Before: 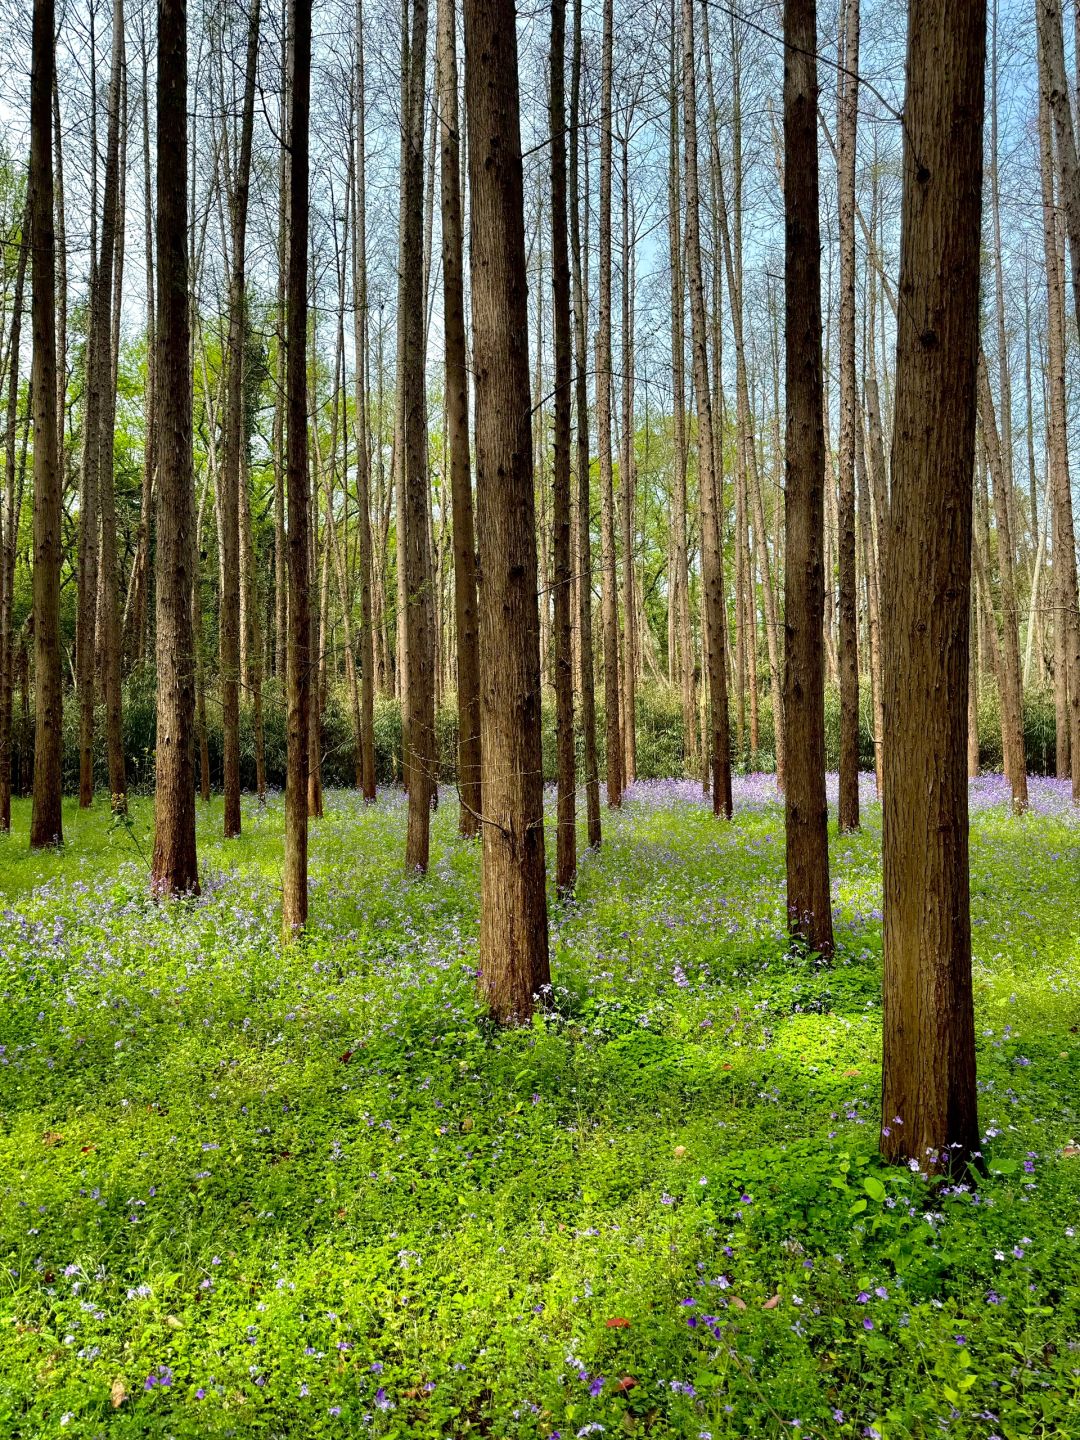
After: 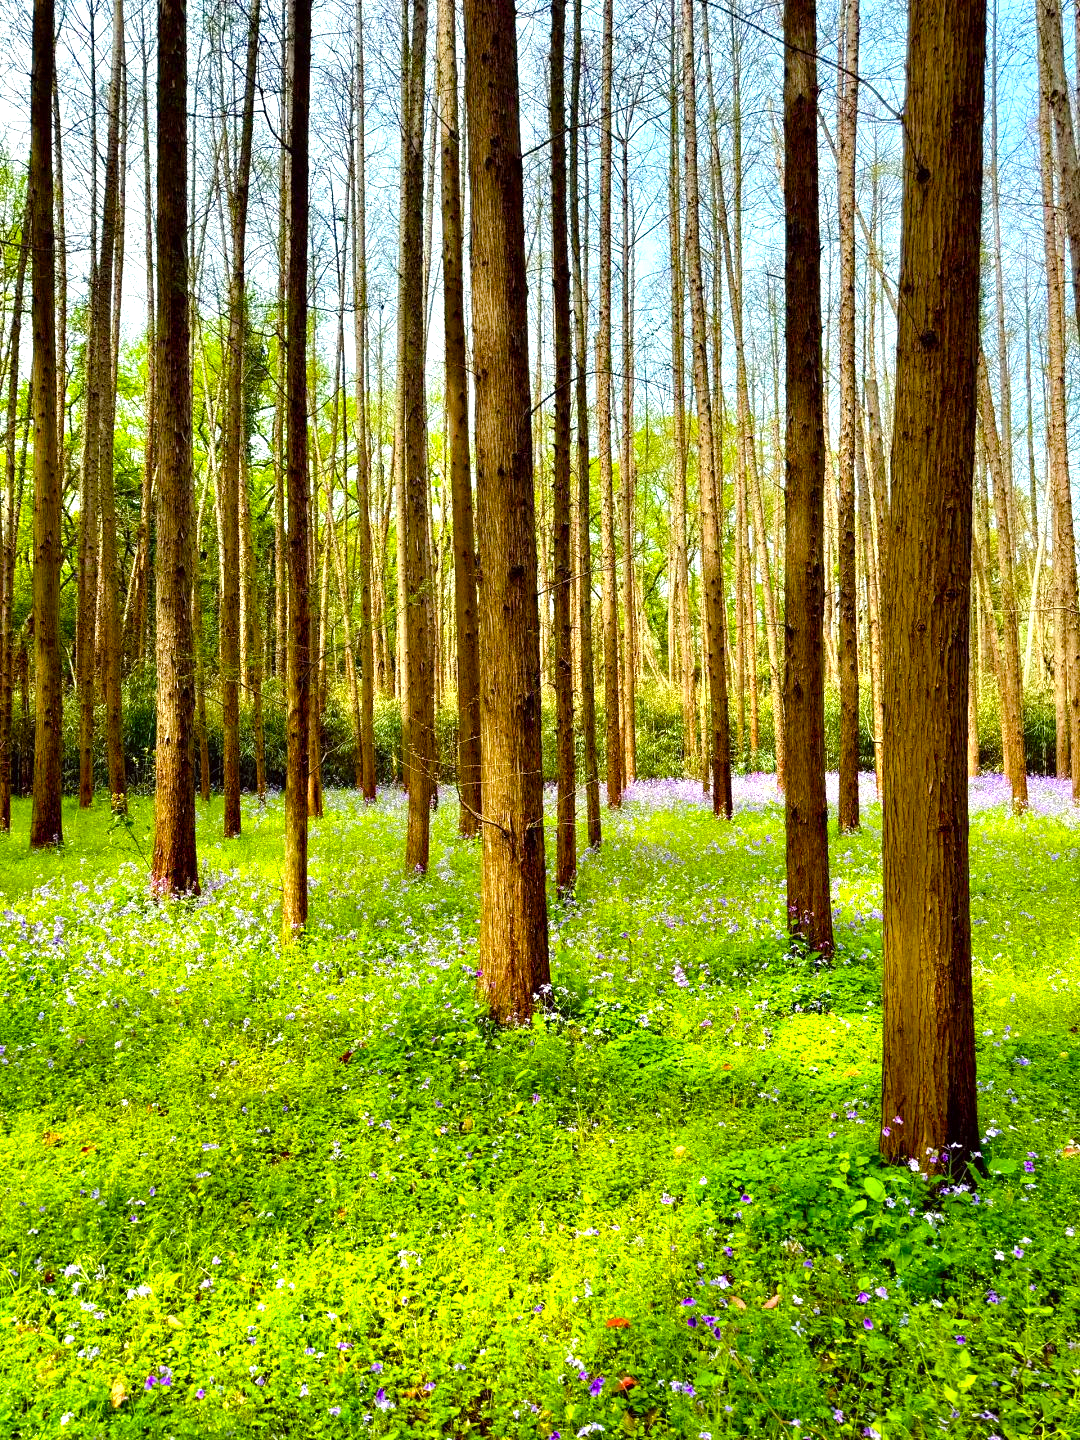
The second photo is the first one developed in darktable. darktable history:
color correction: highlights a* -0.959, highlights b* 4.58, shadows a* 3.54
color balance rgb: linear chroma grading › global chroma 15.119%, perceptual saturation grading › global saturation 39.215%, perceptual saturation grading › highlights -25.29%, perceptual saturation grading › mid-tones 35.728%, perceptual saturation grading › shadows 34.901%
exposure: exposure 0.917 EV, compensate highlight preservation false
